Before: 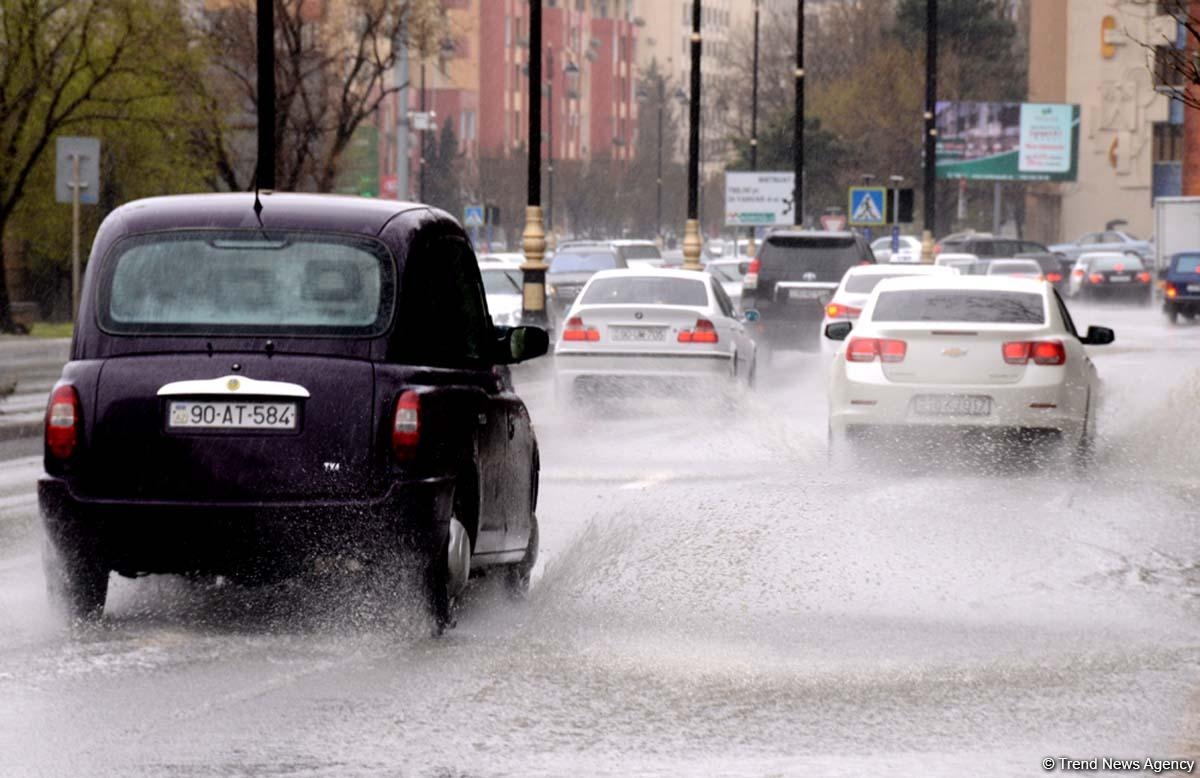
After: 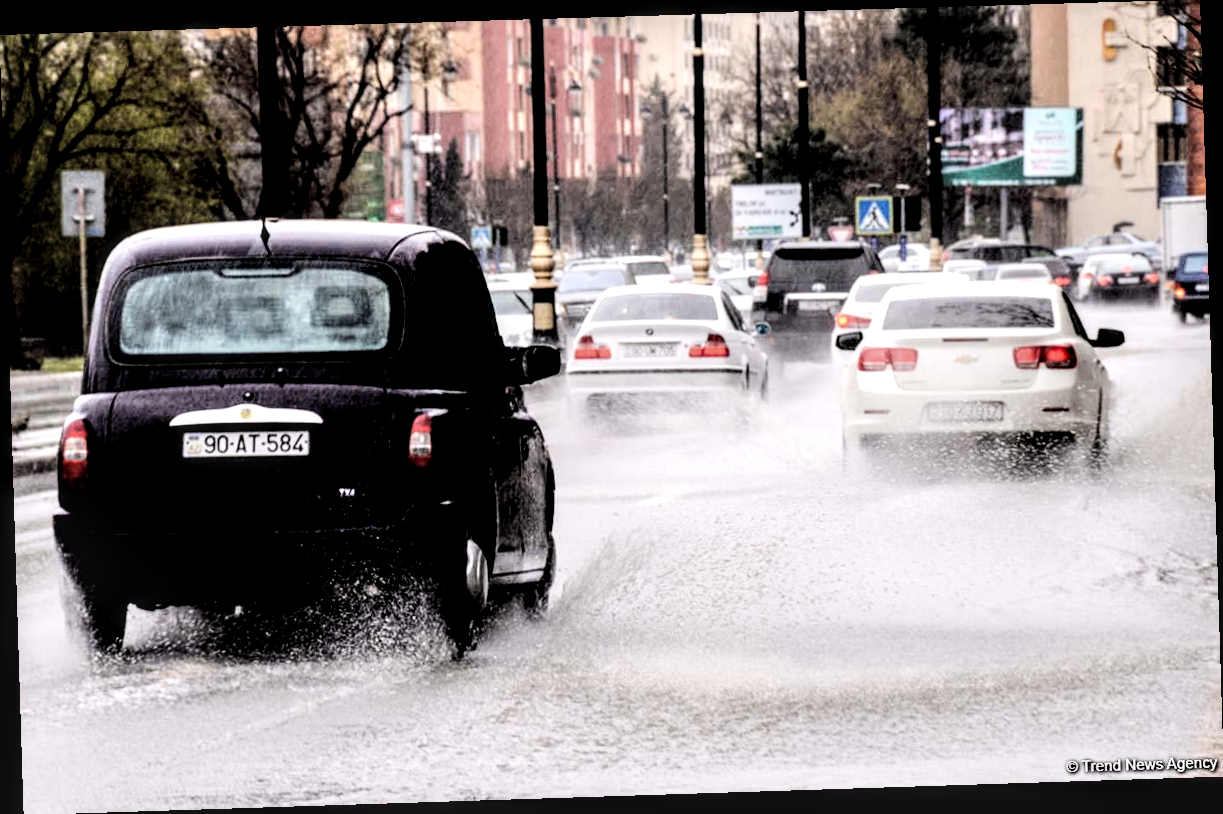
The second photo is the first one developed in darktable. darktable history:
rotate and perspective: rotation -1.77°, lens shift (horizontal) 0.004, automatic cropping off
tone equalizer: -8 EV -1.08 EV, -7 EV -1.01 EV, -6 EV -0.867 EV, -5 EV -0.578 EV, -3 EV 0.578 EV, -2 EV 0.867 EV, -1 EV 1.01 EV, +0 EV 1.08 EV, edges refinement/feathering 500, mask exposure compensation -1.57 EV, preserve details no
local contrast: highlights 65%, shadows 54%, detail 169%, midtone range 0.514
filmic rgb: black relative exposure -5 EV, hardness 2.88, contrast 1.2
